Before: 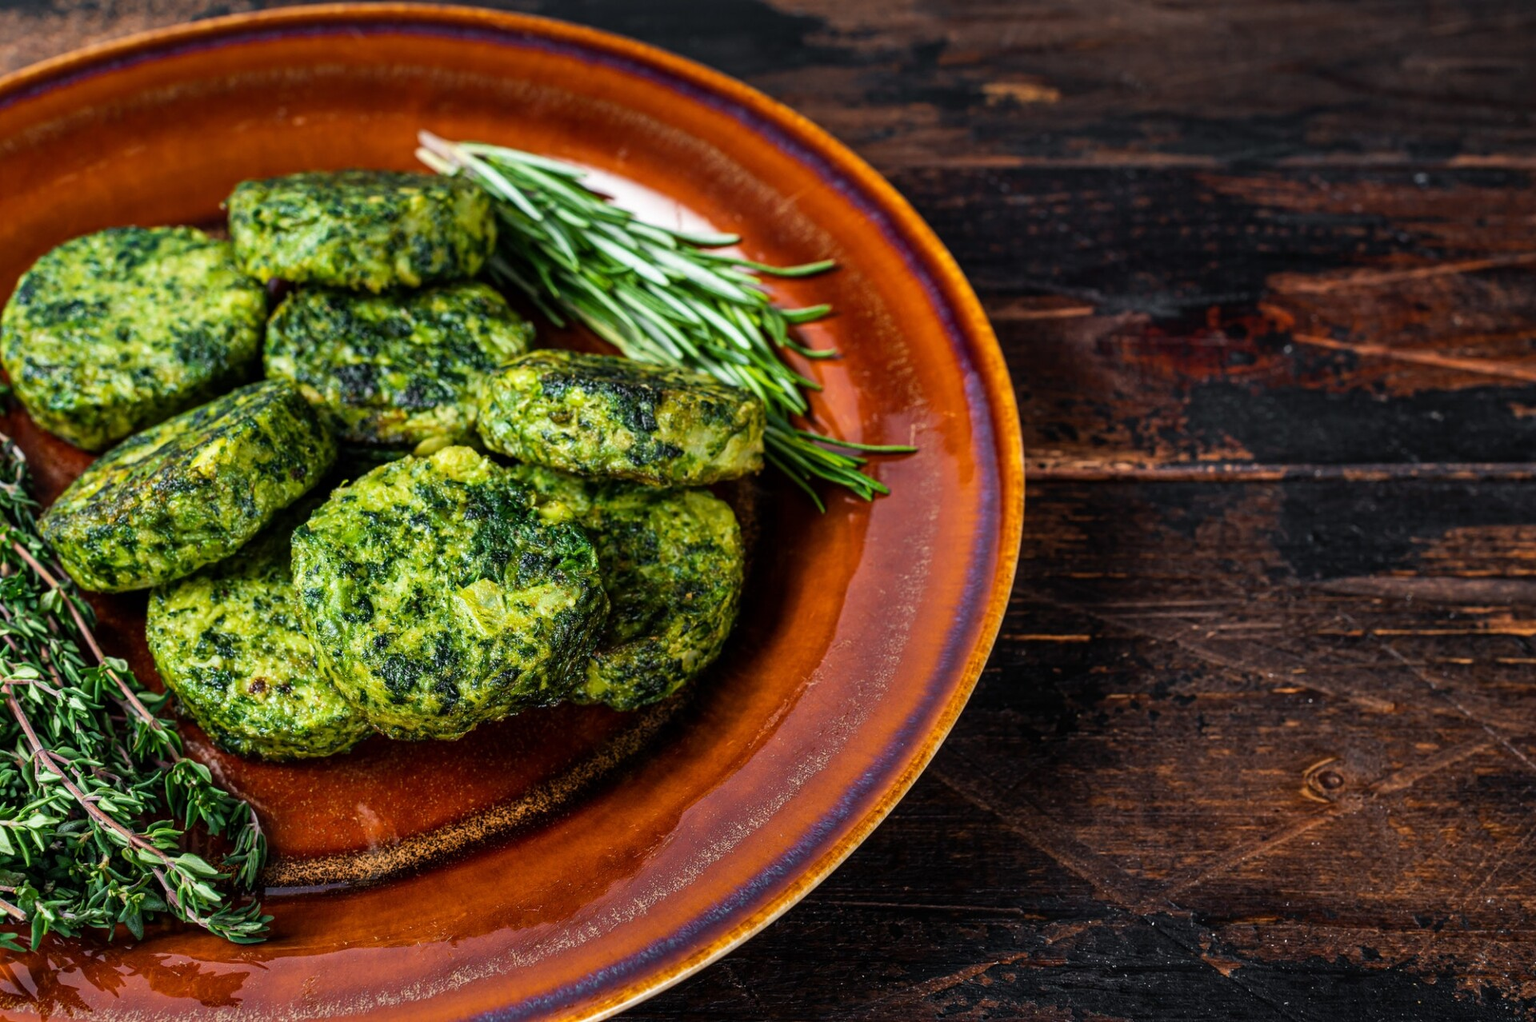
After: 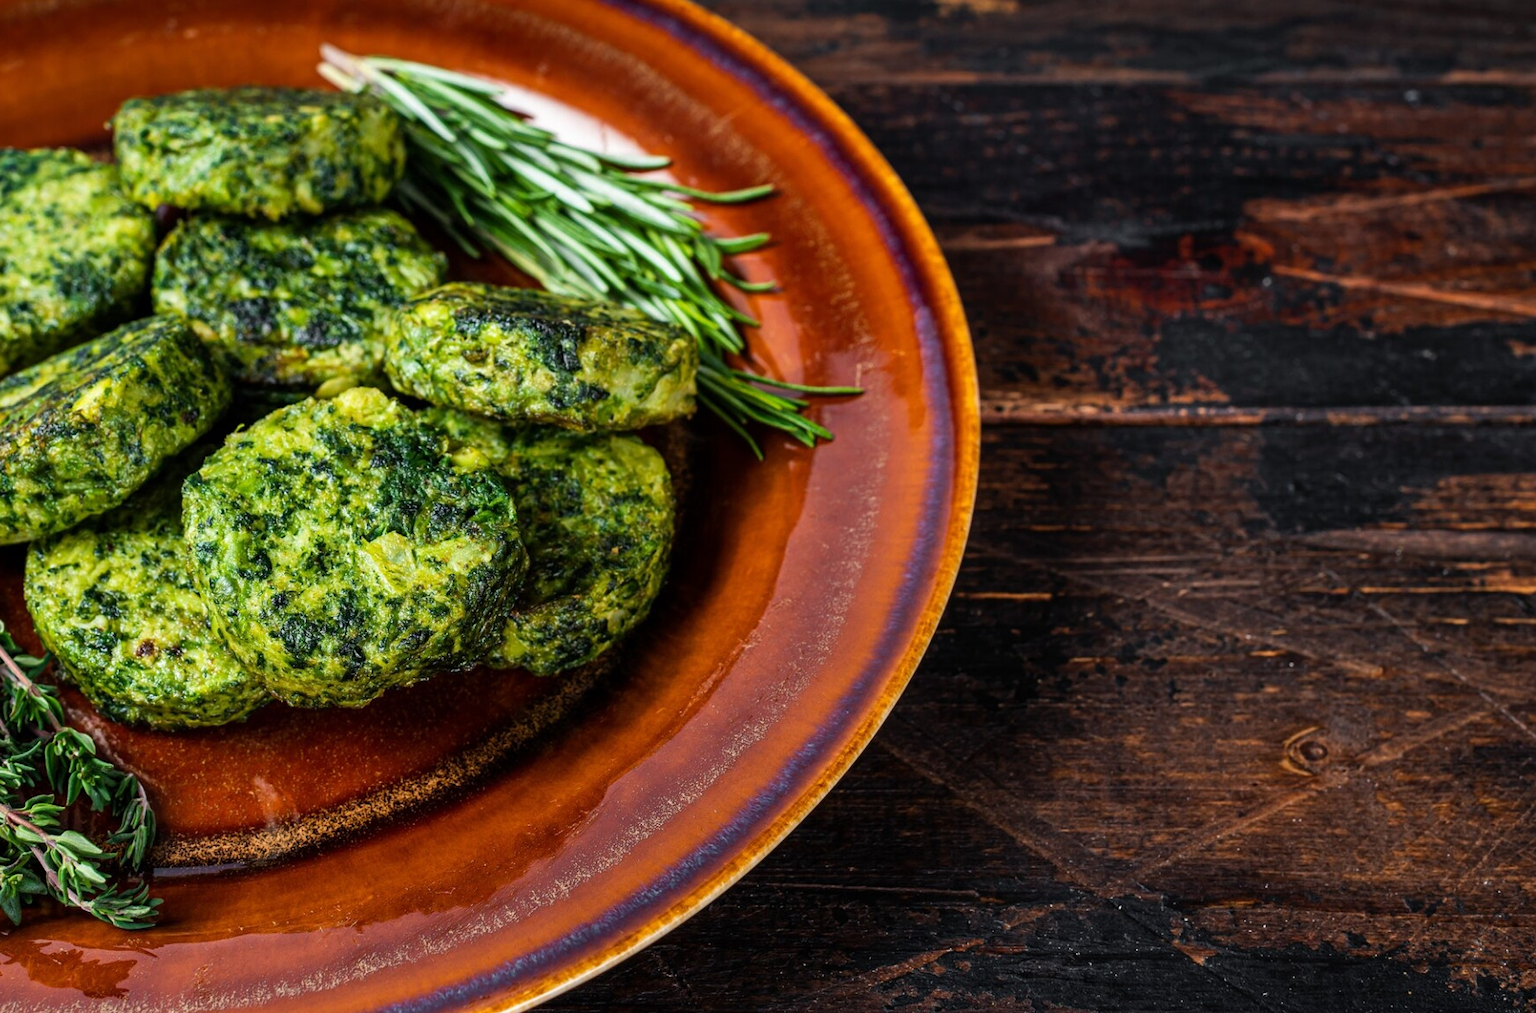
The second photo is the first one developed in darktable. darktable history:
crop and rotate: left 8.087%, top 8.919%
exposure: compensate highlight preservation false
